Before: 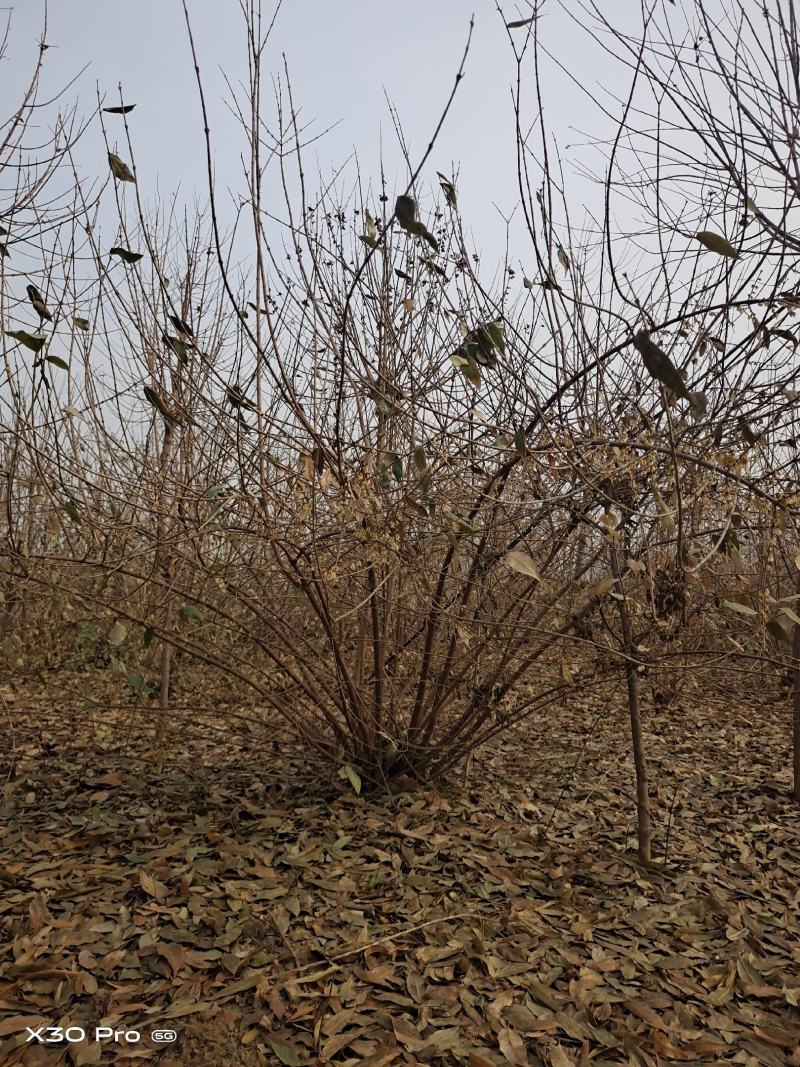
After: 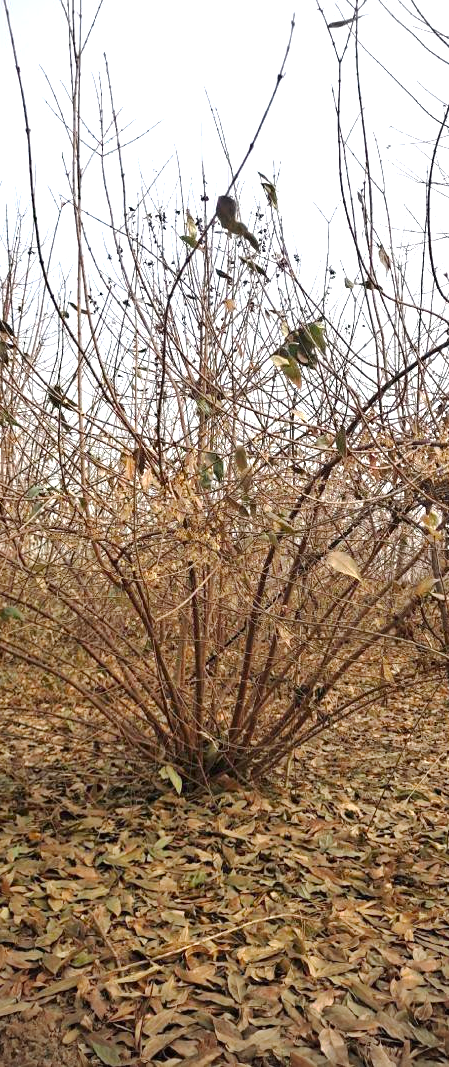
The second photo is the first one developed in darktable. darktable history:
base curve: curves: ch0 [(0, 0) (0.235, 0.266) (0.503, 0.496) (0.786, 0.72) (1, 1)], preserve colors none
exposure: black level correction 0, exposure 1.199 EV, compensate highlight preservation false
vignetting: on, module defaults
crop and rotate: left 22.418%, right 21.42%
